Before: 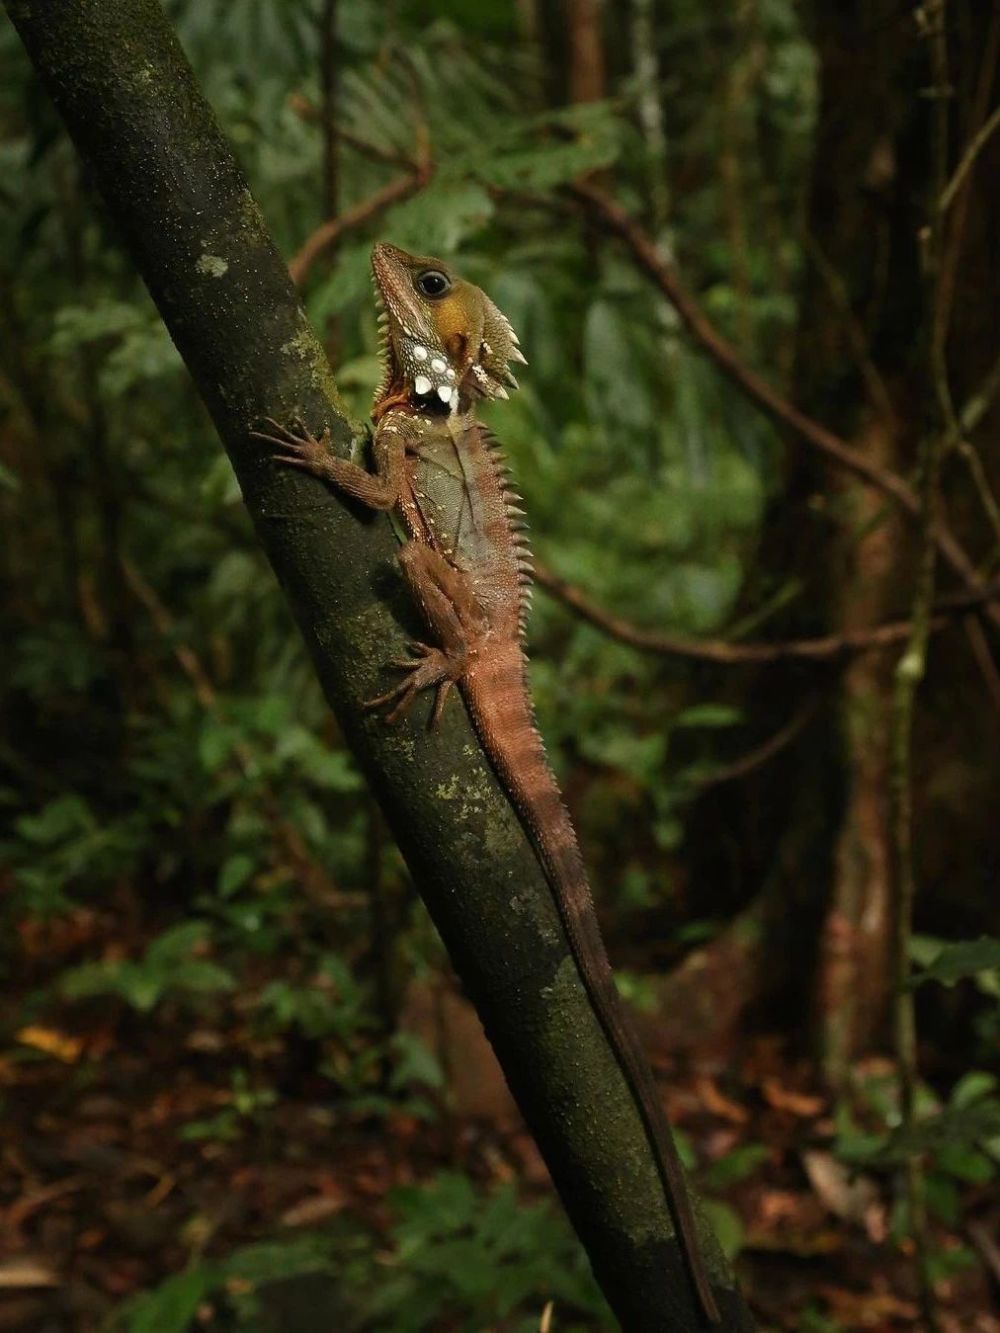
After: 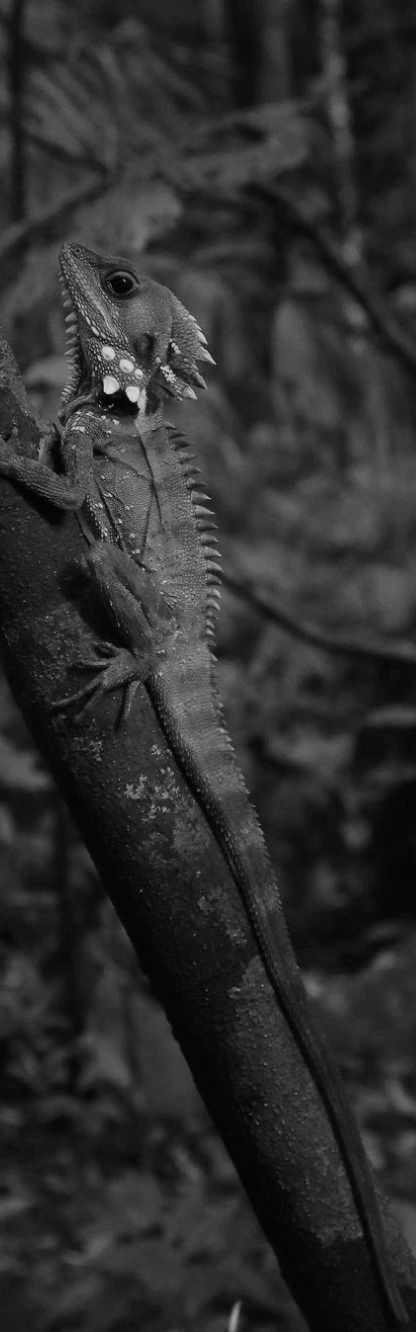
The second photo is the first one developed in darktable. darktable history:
crop: left 31.229%, right 27.105%
graduated density: rotation -0.352°, offset 57.64
monochrome: on, module defaults
